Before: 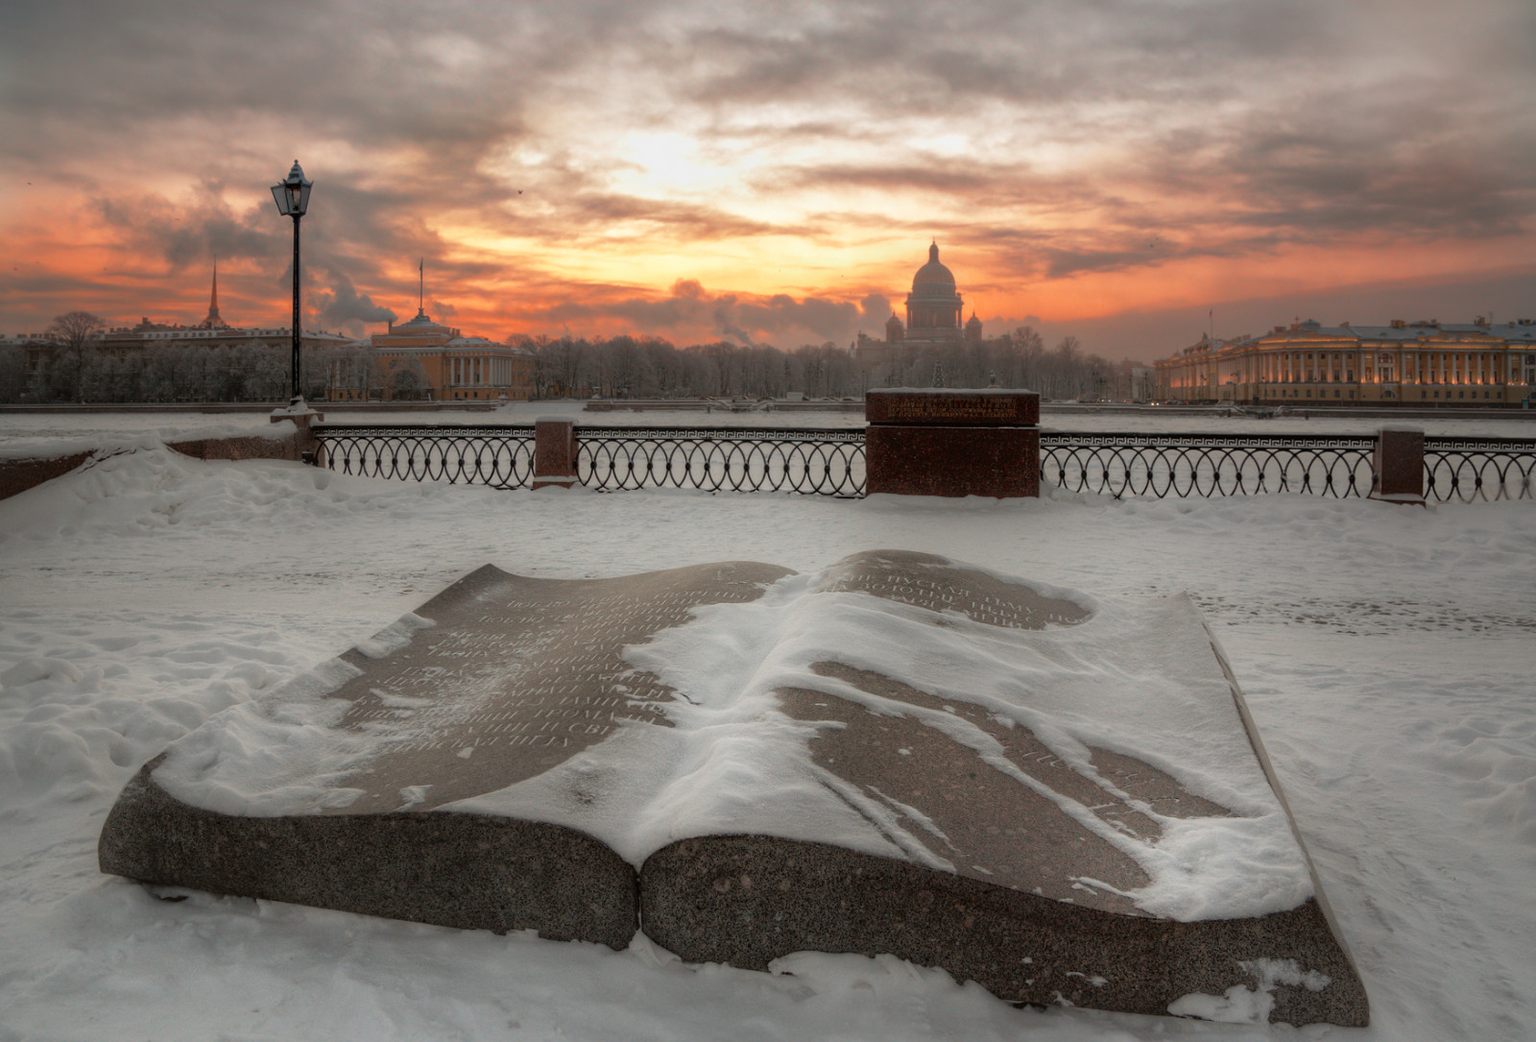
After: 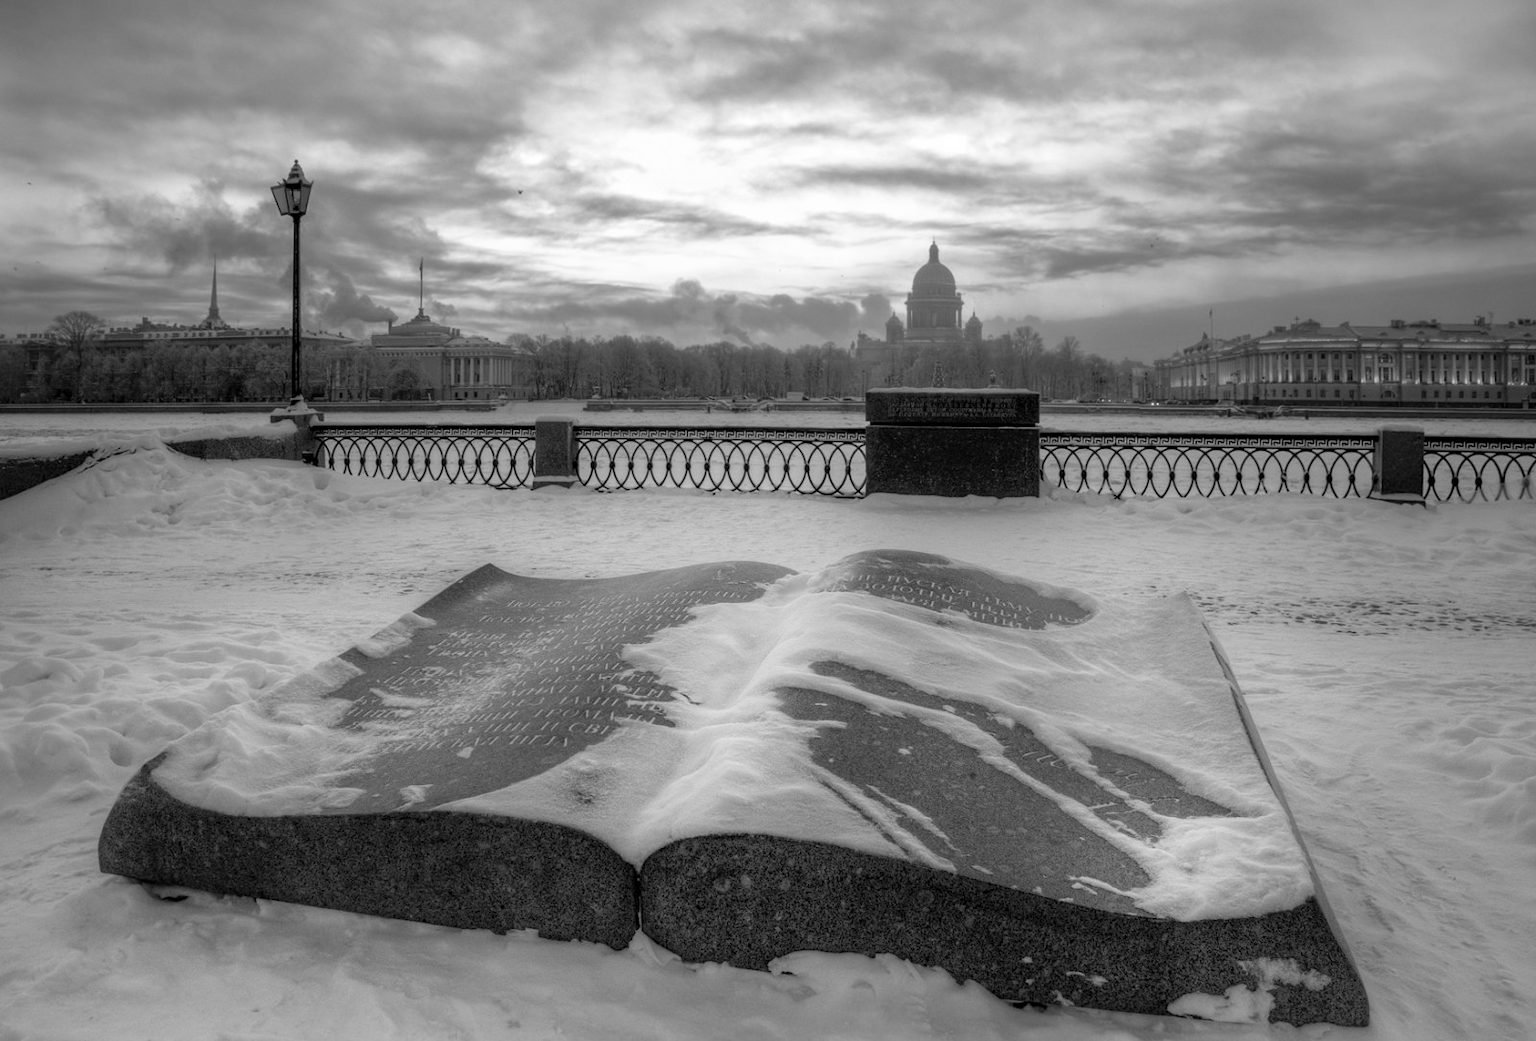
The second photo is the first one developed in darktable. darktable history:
tone curve: curves: ch0 [(0, 0) (0.765, 0.816) (1, 1)]; ch1 [(0, 0) (0.425, 0.464) (0.5, 0.5) (0.531, 0.522) (0.588, 0.575) (0.994, 0.939)]; ch2 [(0, 0) (0.398, 0.435) (0.455, 0.481) (0.501, 0.504) (0.529, 0.544) (0.584, 0.585) (1, 0.911)], color space Lab, independent channels
local contrast: on, module defaults
velvia: strength 10%
monochrome: on, module defaults
